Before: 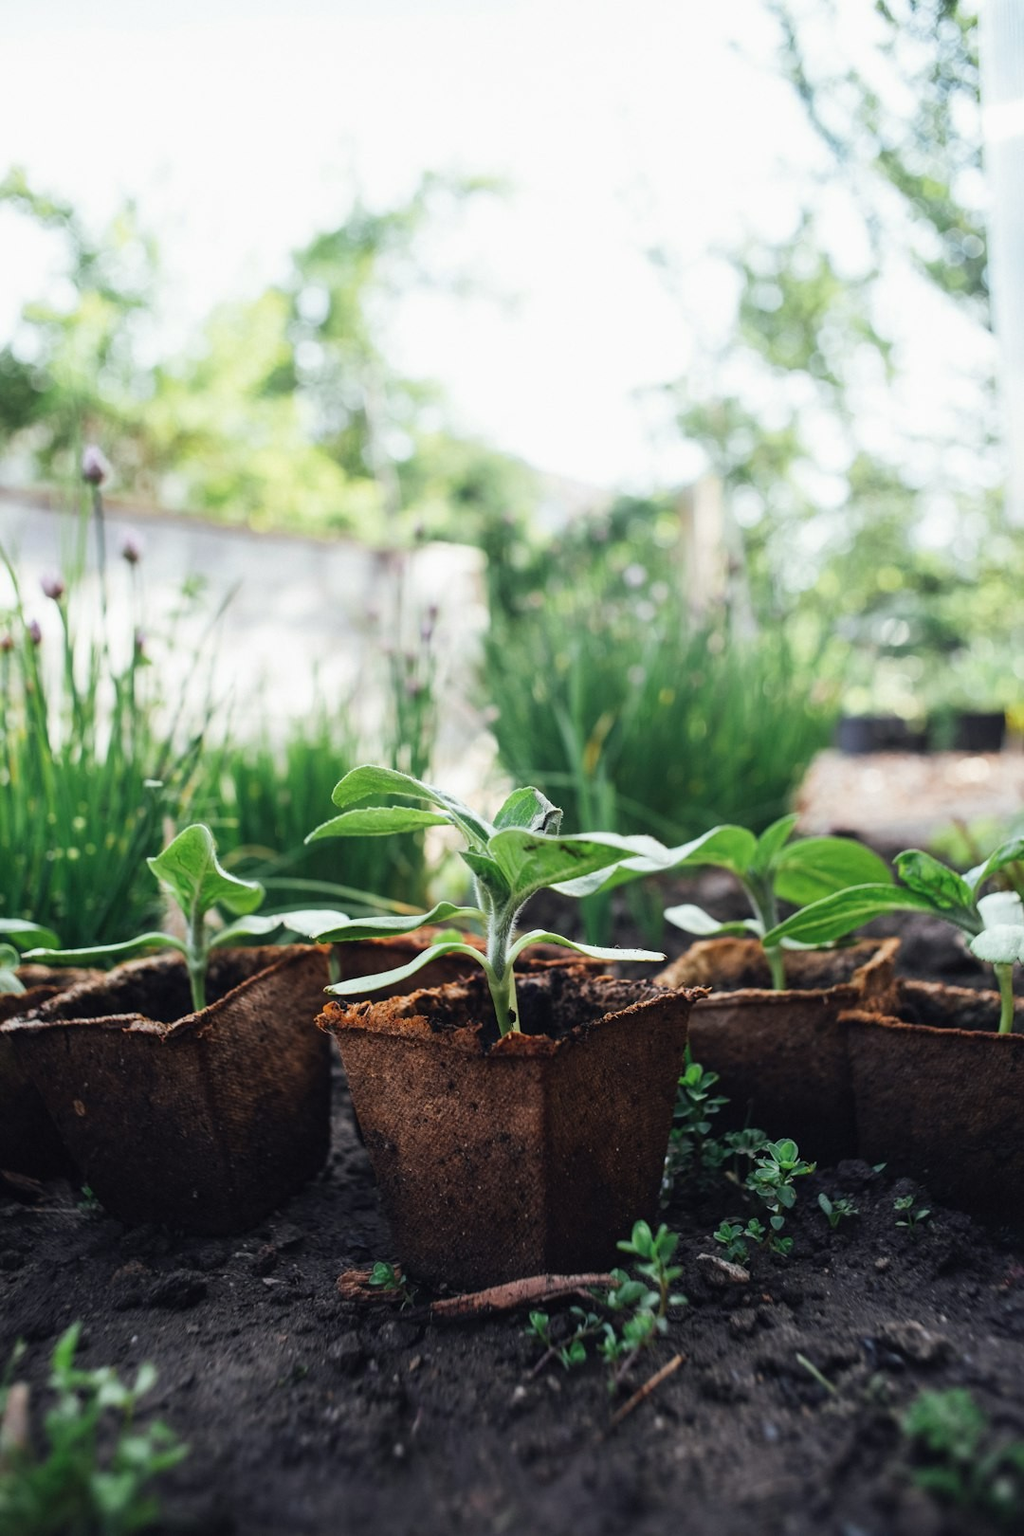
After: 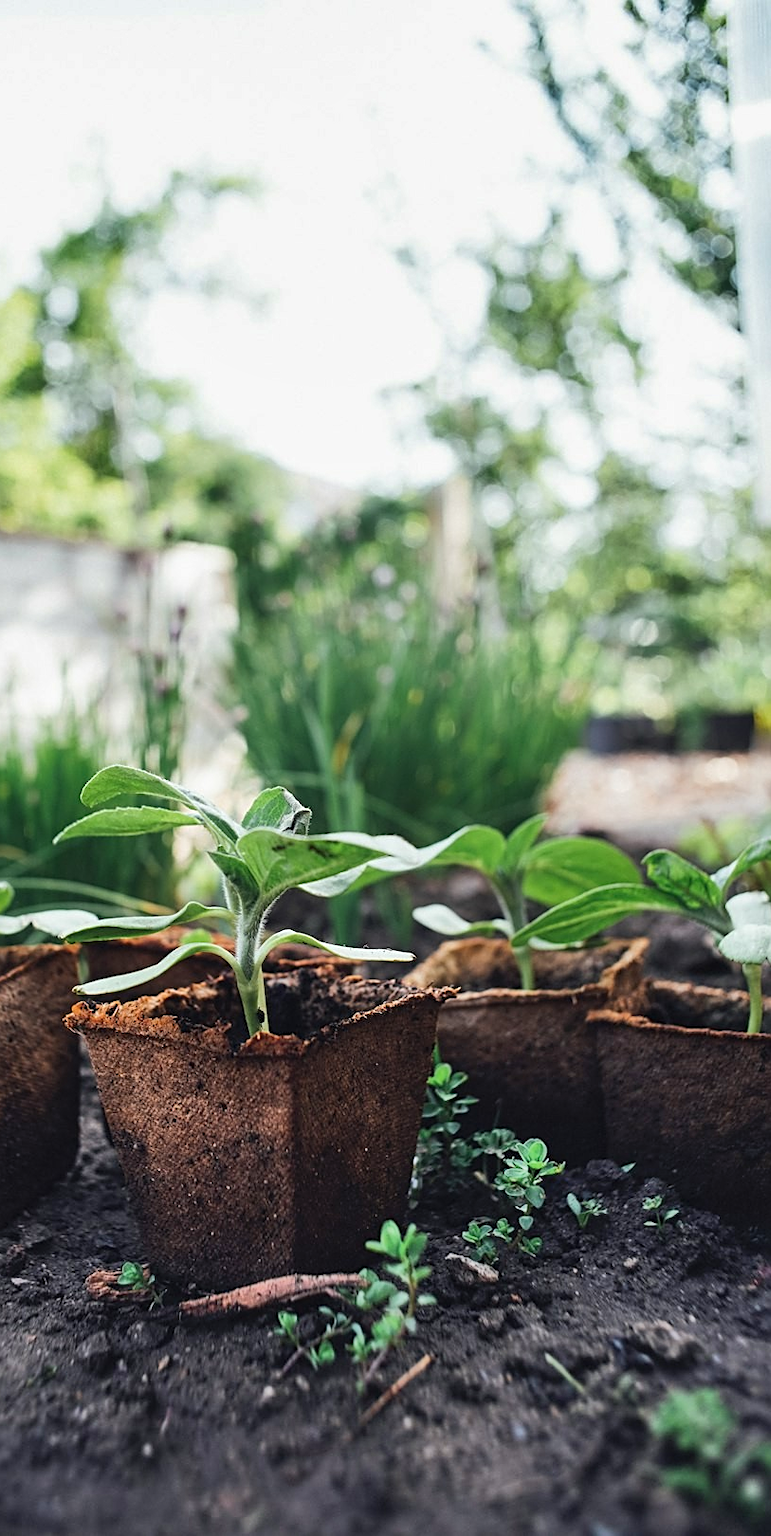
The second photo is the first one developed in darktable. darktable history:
sharpen: on, module defaults
shadows and highlights: shadows 53, soften with gaussian
crop and rotate: left 24.6%
